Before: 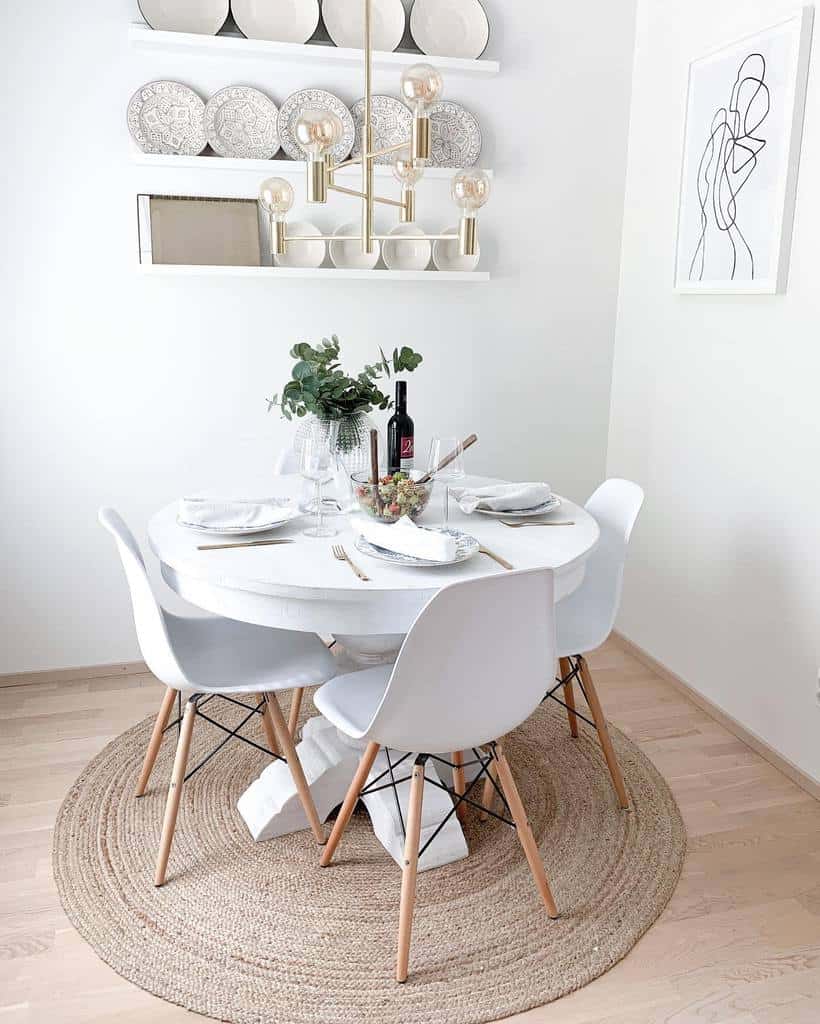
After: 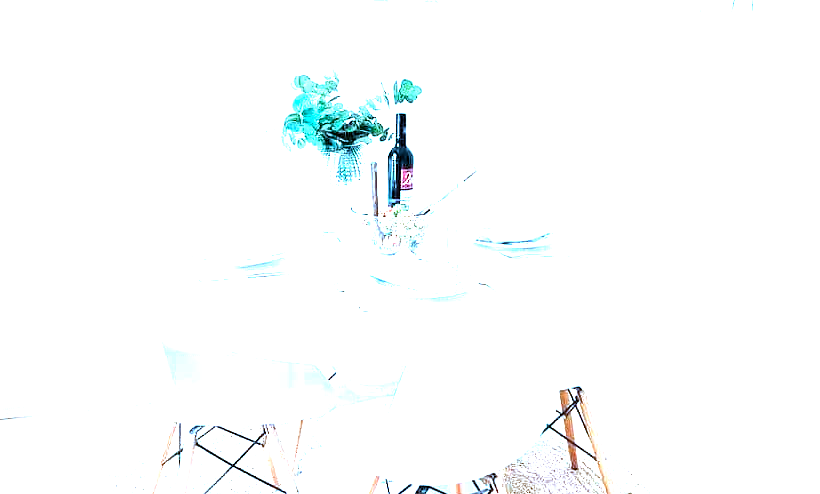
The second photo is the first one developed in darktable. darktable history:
exposure: black level correction 0.001, exposure 1.72 EV, compensate exposure bias true, compensate highlight preservation false
levels: gray 50.71%, levels [0.012, 0.367, 0.697]
color calibration: illuminant custom, x 0.431, y 0.395, temperature 3136.8 K
crop and rotate: top 26.226%, bottom 25.448%
